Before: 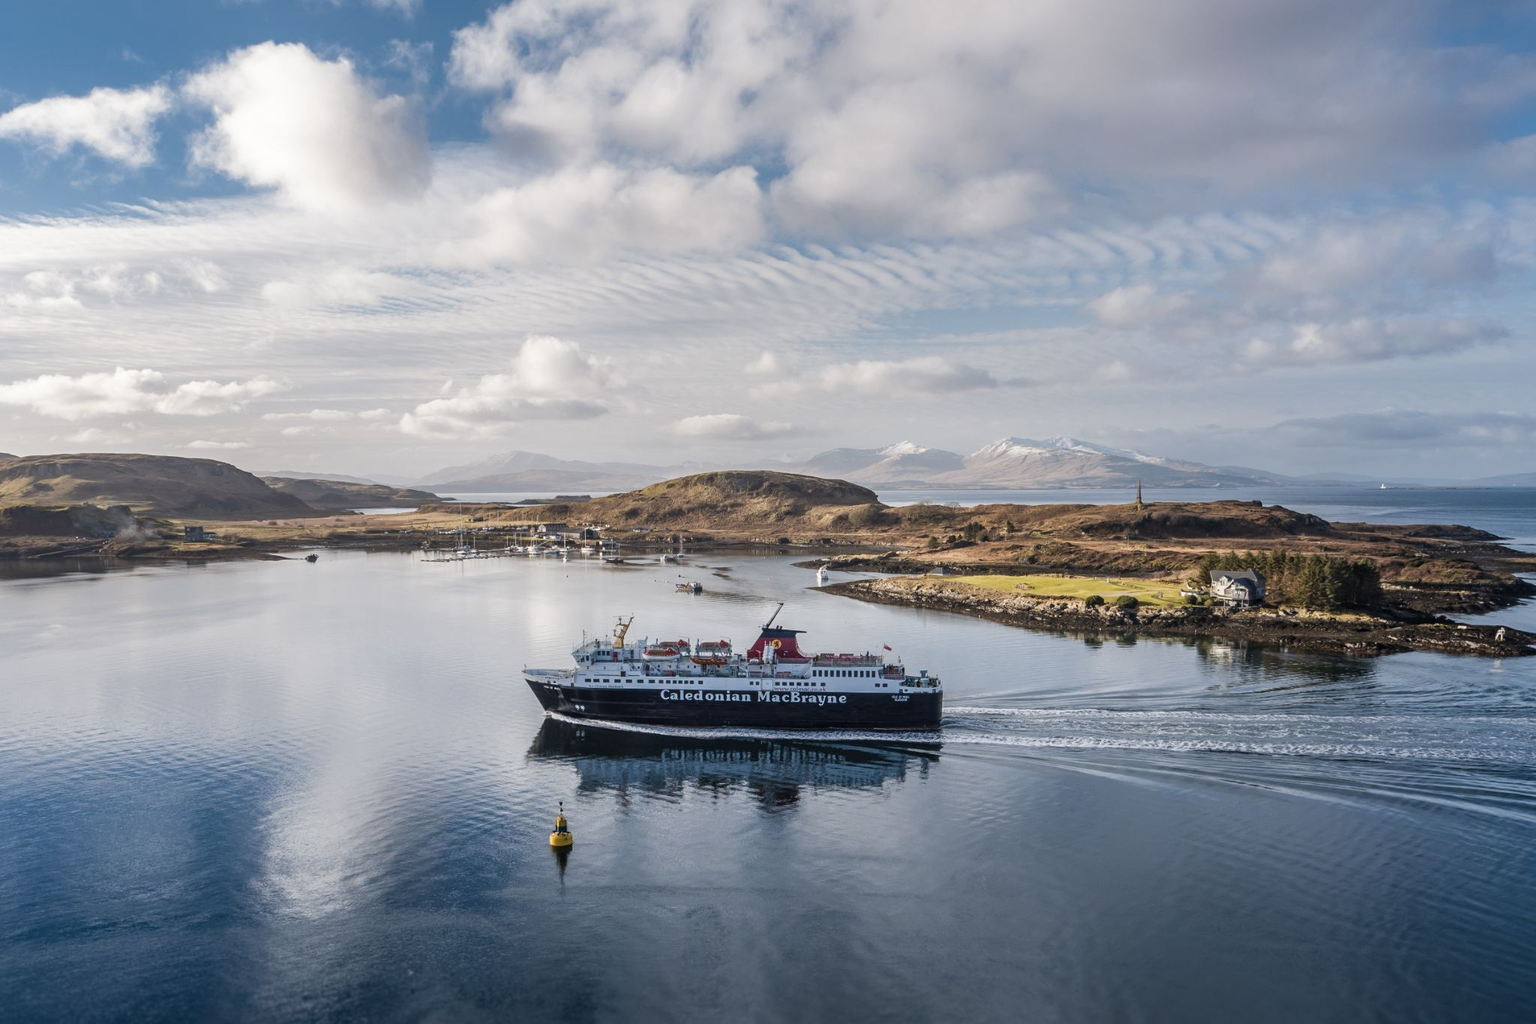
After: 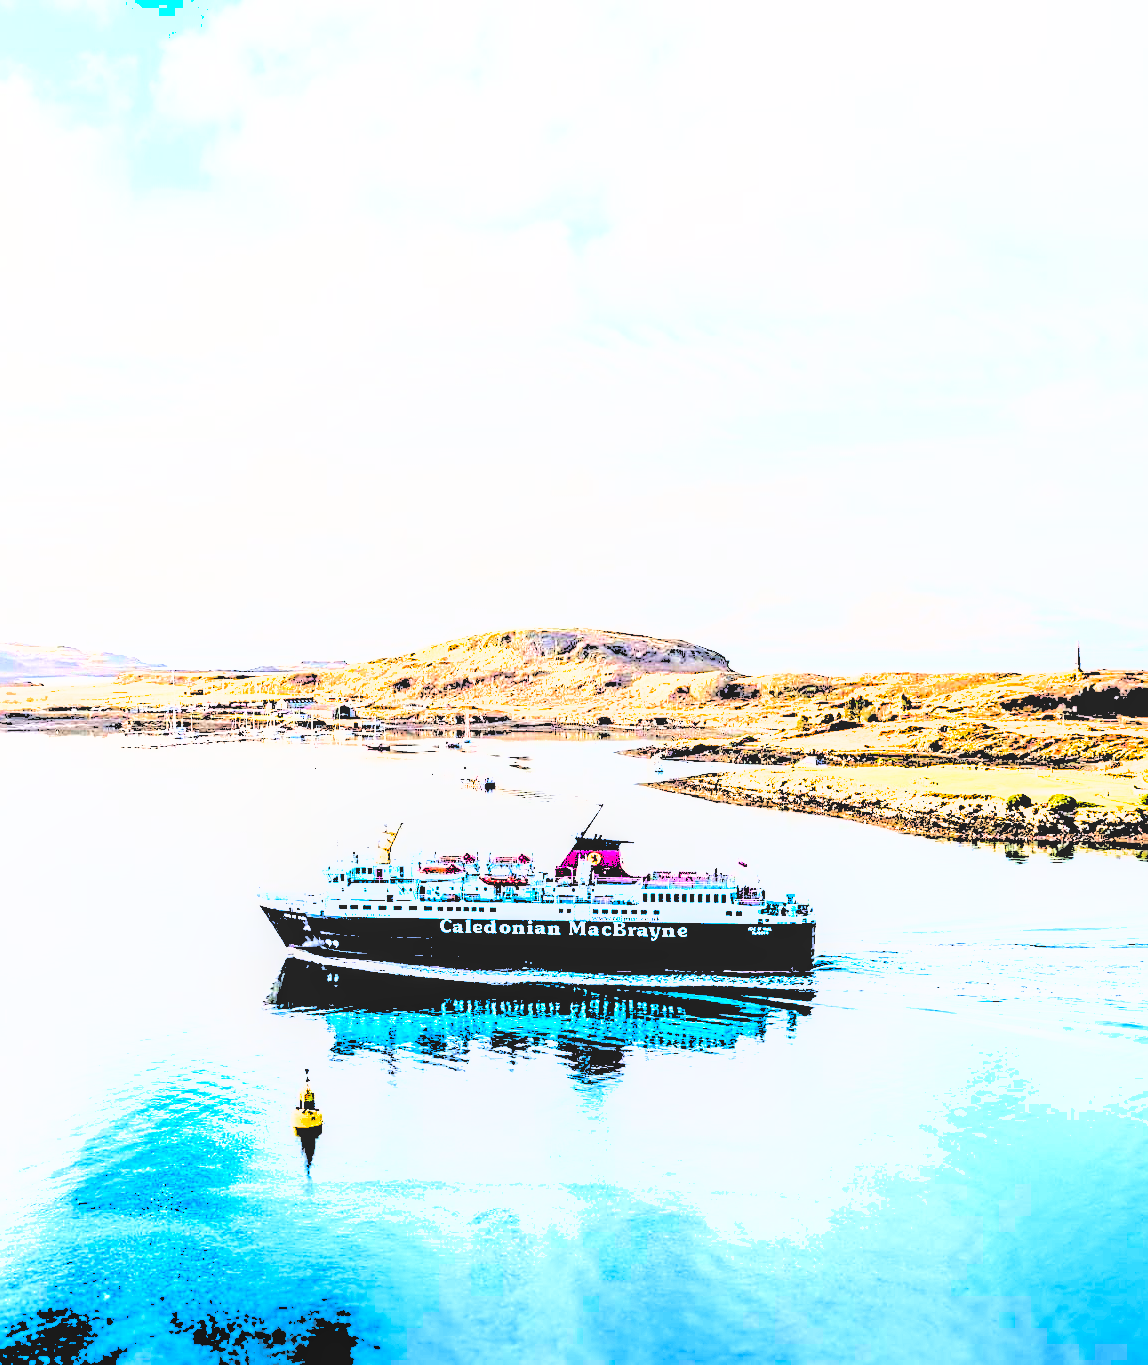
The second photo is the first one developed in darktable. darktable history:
color balance rgb: perceptual saturation grading › global saturation 20%, perceptual saturation grading › highlights -24.861%, perceptual saturation grading › shadows 49.655%, perceptual brilliance grading › global brilliance 18.361%, contrast -10.304%
shadows and highlights: on, module defaults
crop: left 21.569%, right 22.339%
sharpen: on, module defaults
local contrast: detail 109%
levels: levels [0.246, 0.256, 0.506]
filmic rgb: black relative exposure -6.16 EV, white relative exposure 6.96 EV, threshold 5.98 EV, hardness 2.26, enable highlight reconstruction true
